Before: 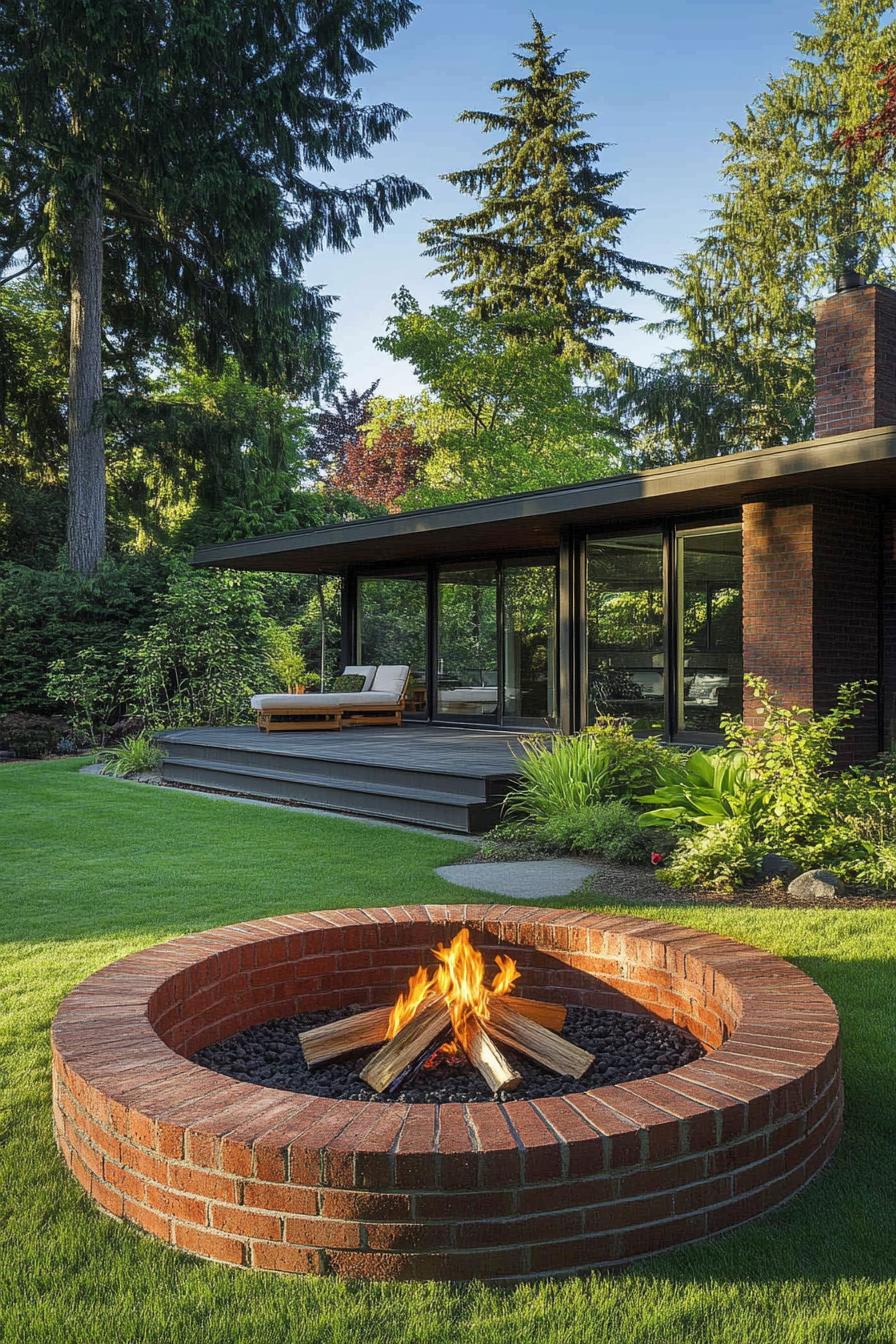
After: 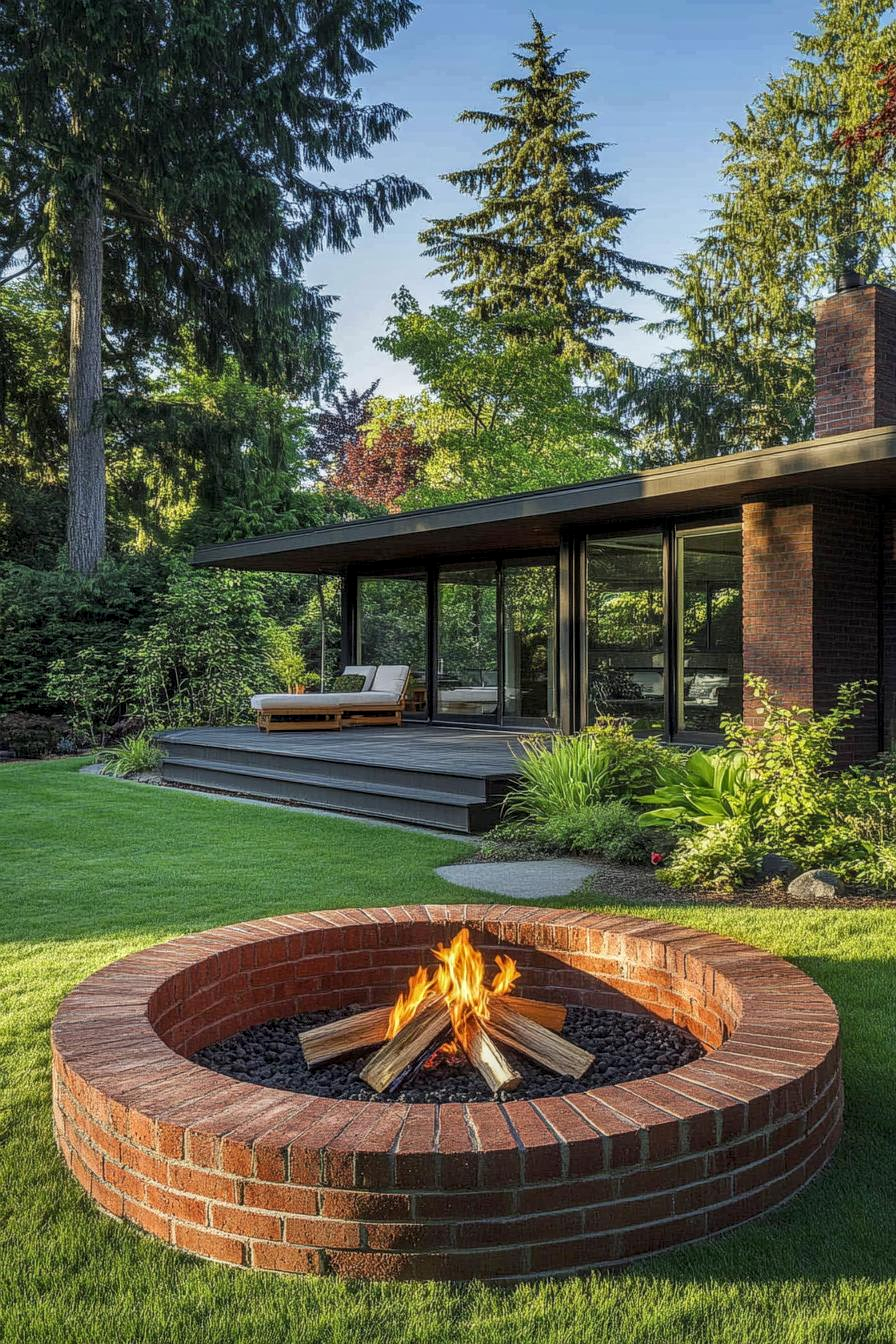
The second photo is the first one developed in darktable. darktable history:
local contrast: highlights 2%, shadows 7%, detail 133%
